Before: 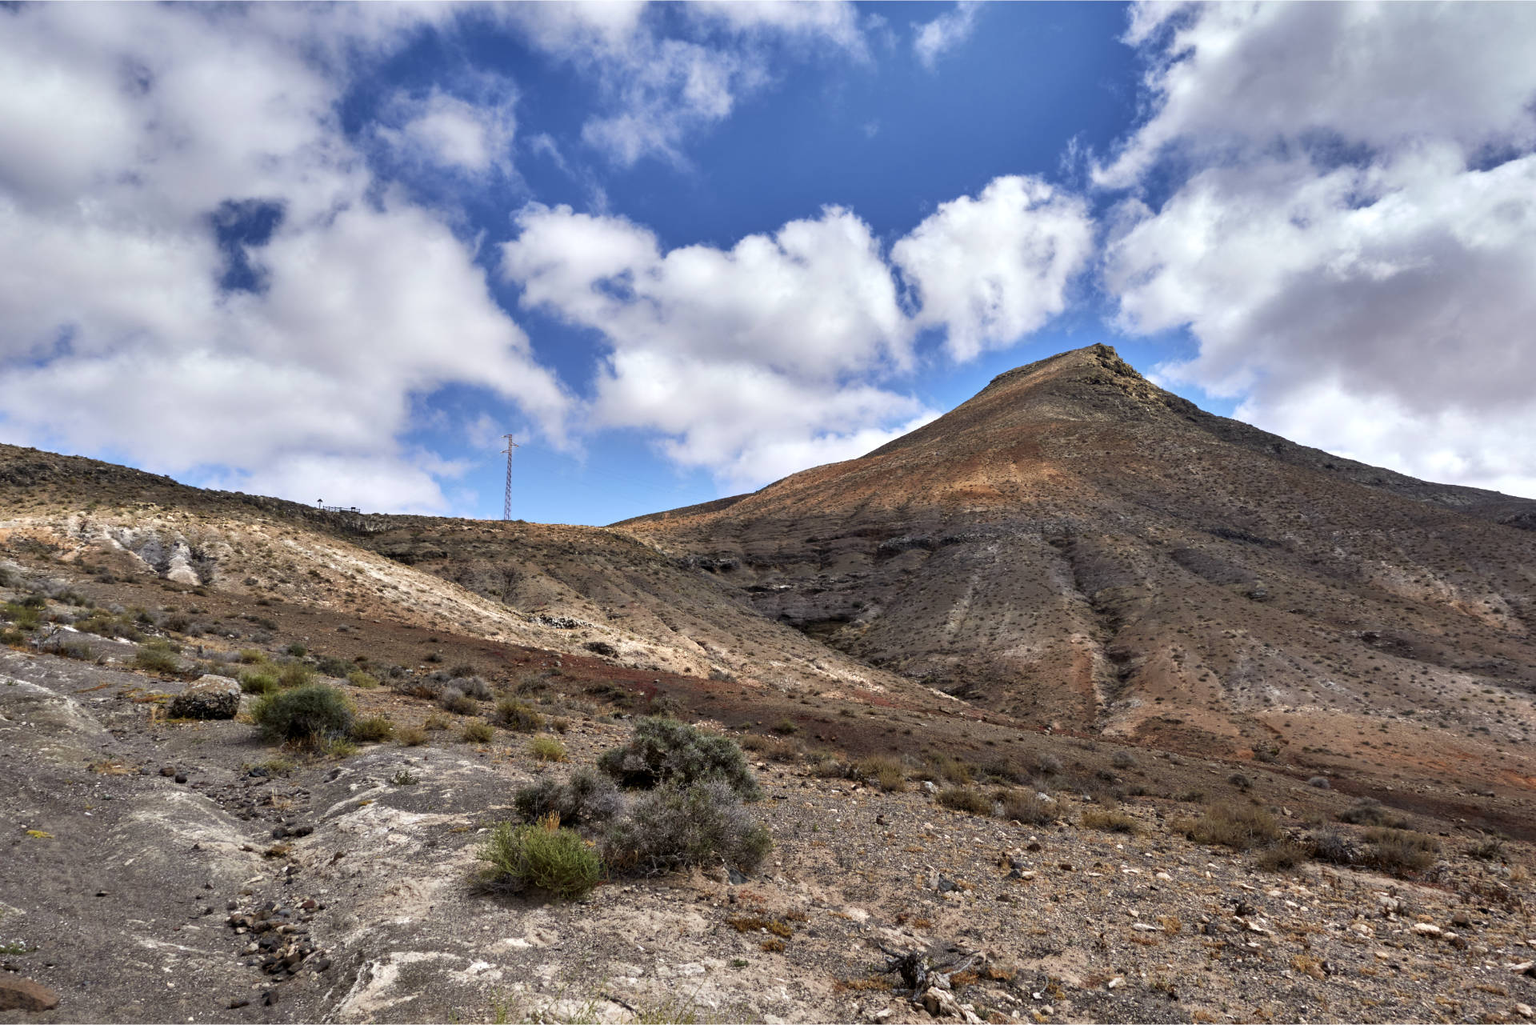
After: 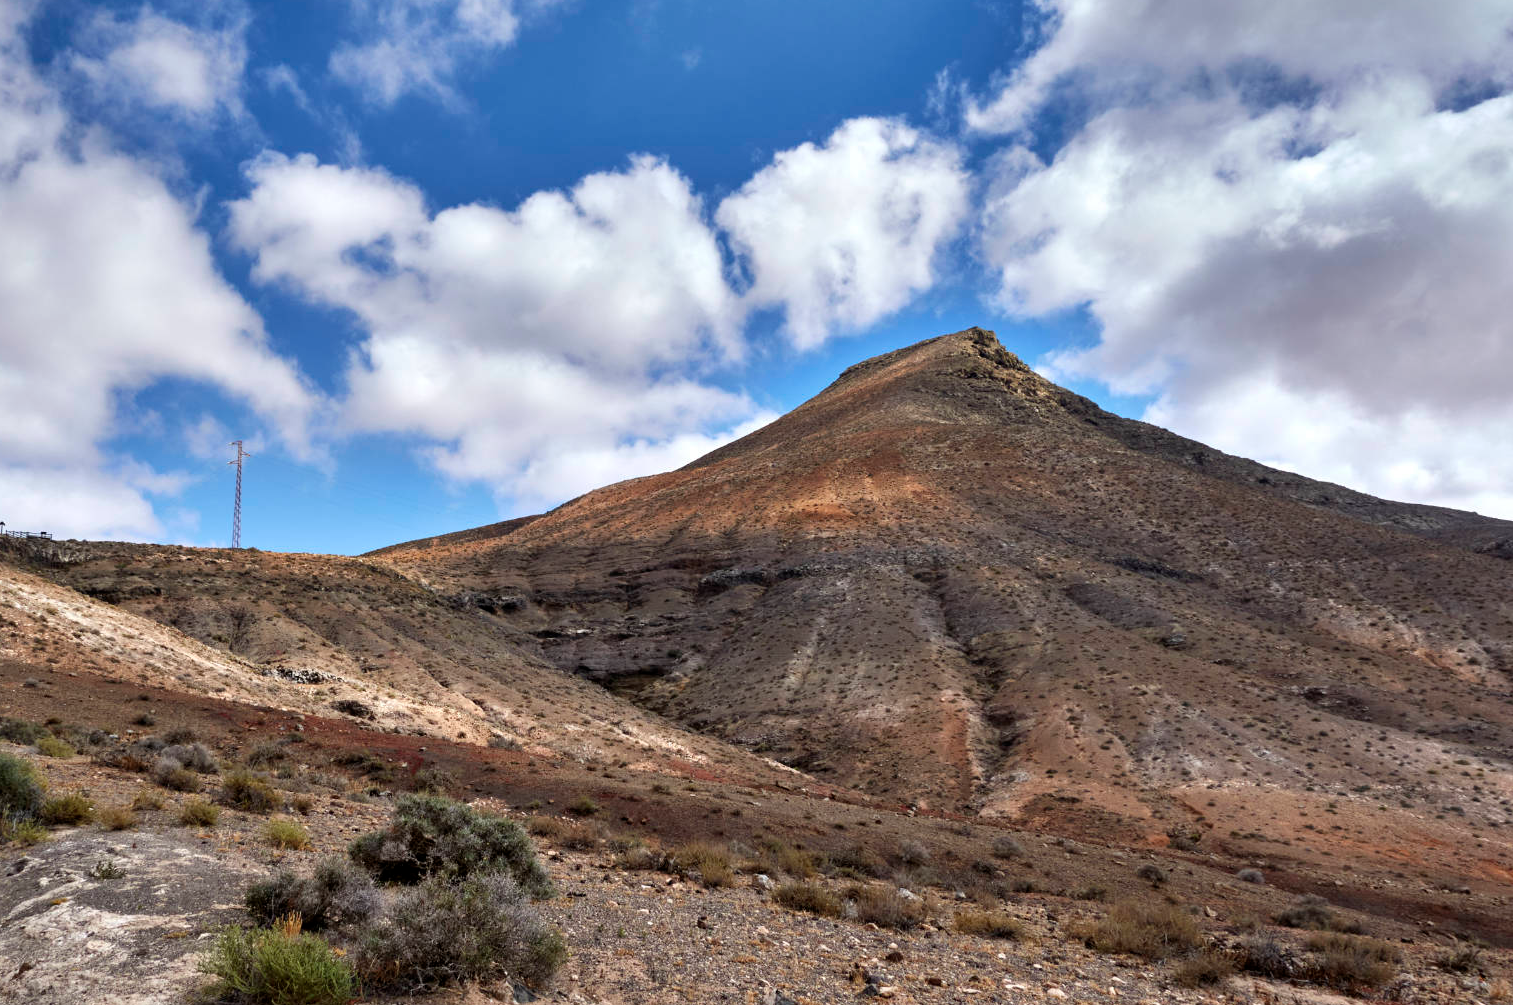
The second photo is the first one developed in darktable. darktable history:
crop and rotate: left 20.744%, top 8.062%, right 0.404%, bottom 13.416%
